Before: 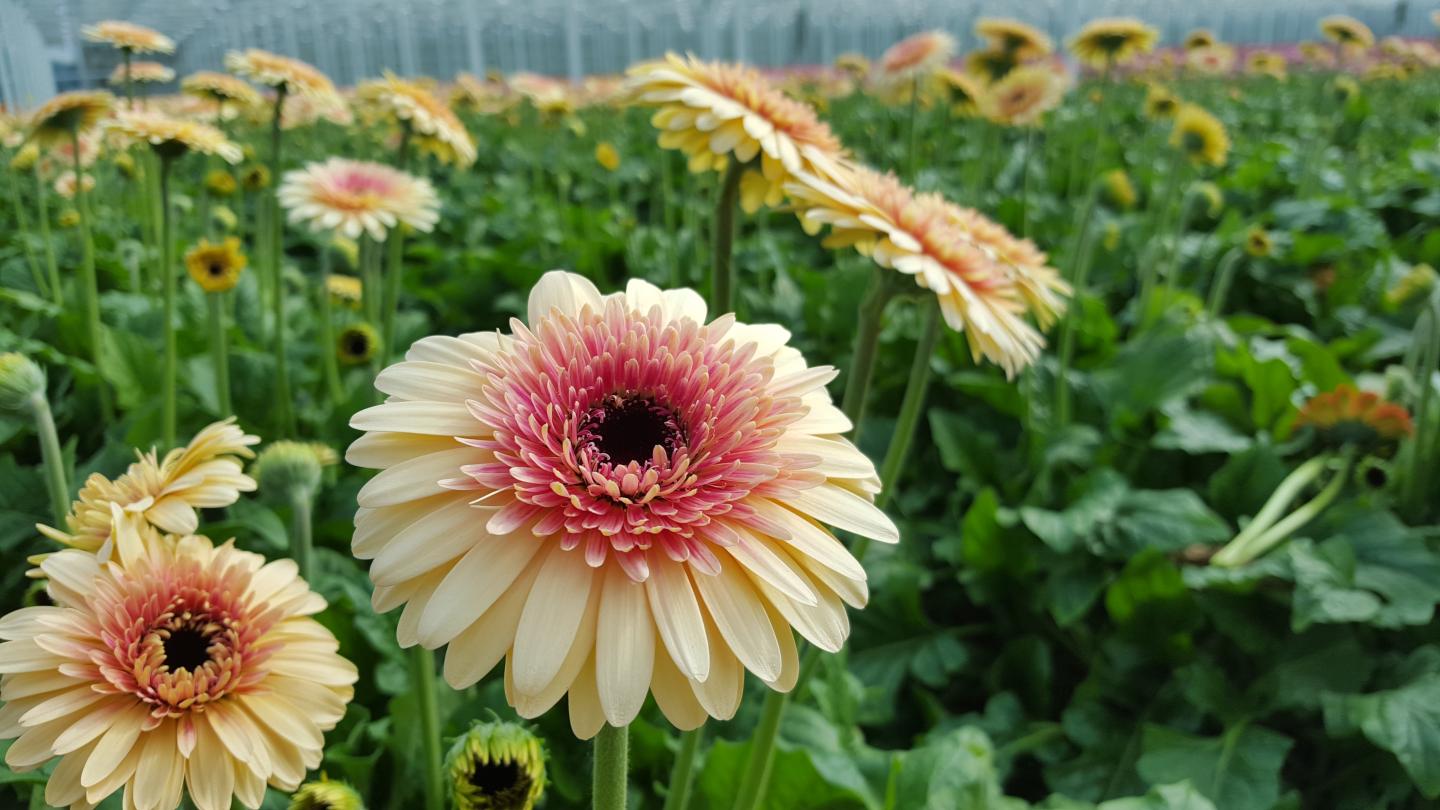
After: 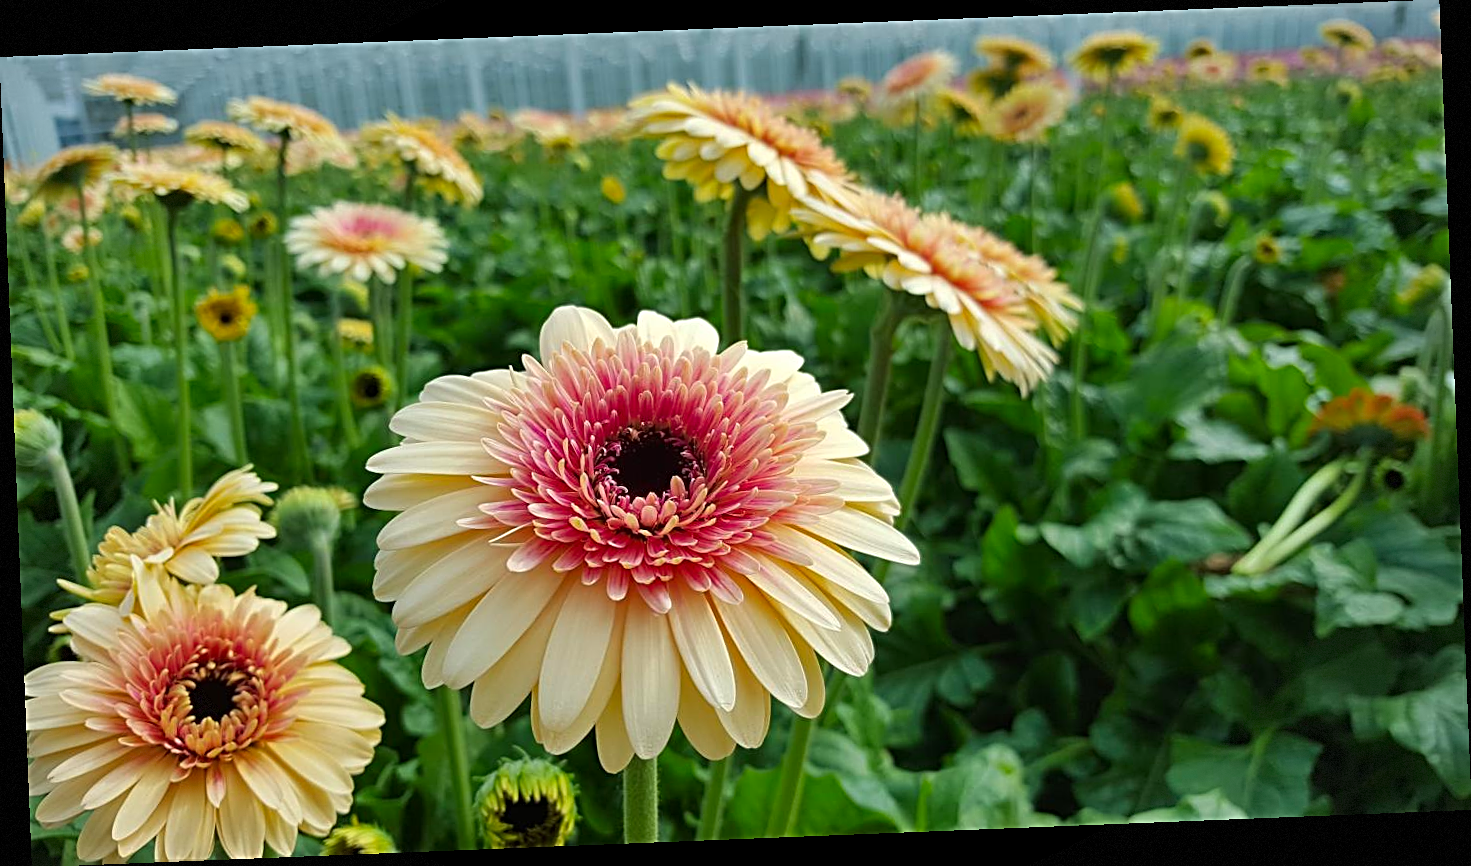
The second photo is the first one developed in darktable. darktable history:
sharpen: radius 2.676, amount 0.669
rotate and perspective: rotation -2.29°, automatic cropping off
vignetting: fall-off start 85%, fall-off radius 80%, brightness -0.182, saturation -0.3, width/height ratio 1.219, dithering 8-bit output, unbound false
contrast brightness saturation: contrast 0.04, saturation 0.16
